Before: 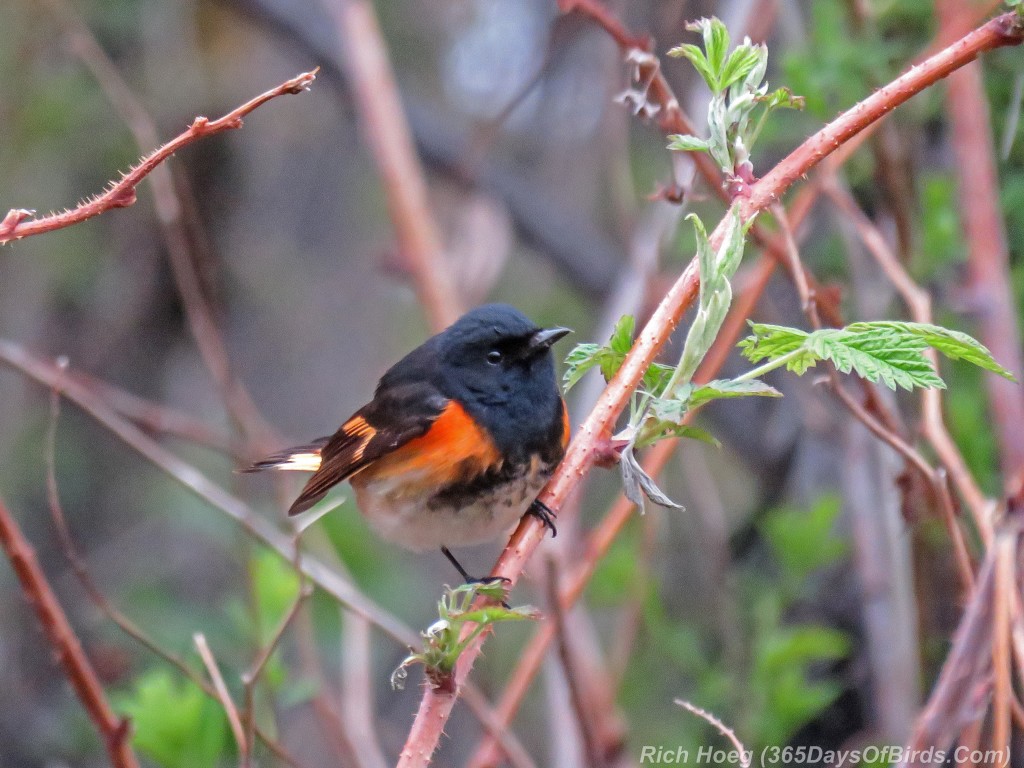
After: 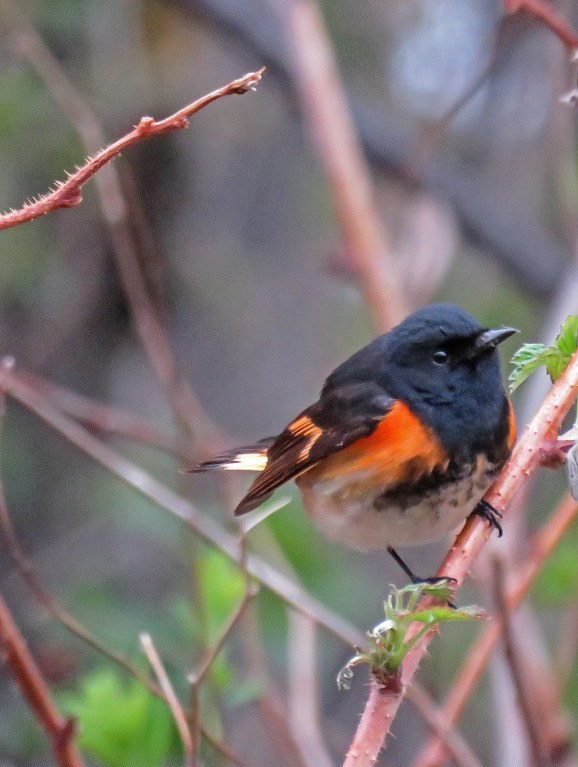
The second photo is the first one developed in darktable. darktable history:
crop: left 5.308%, right 38.246%
